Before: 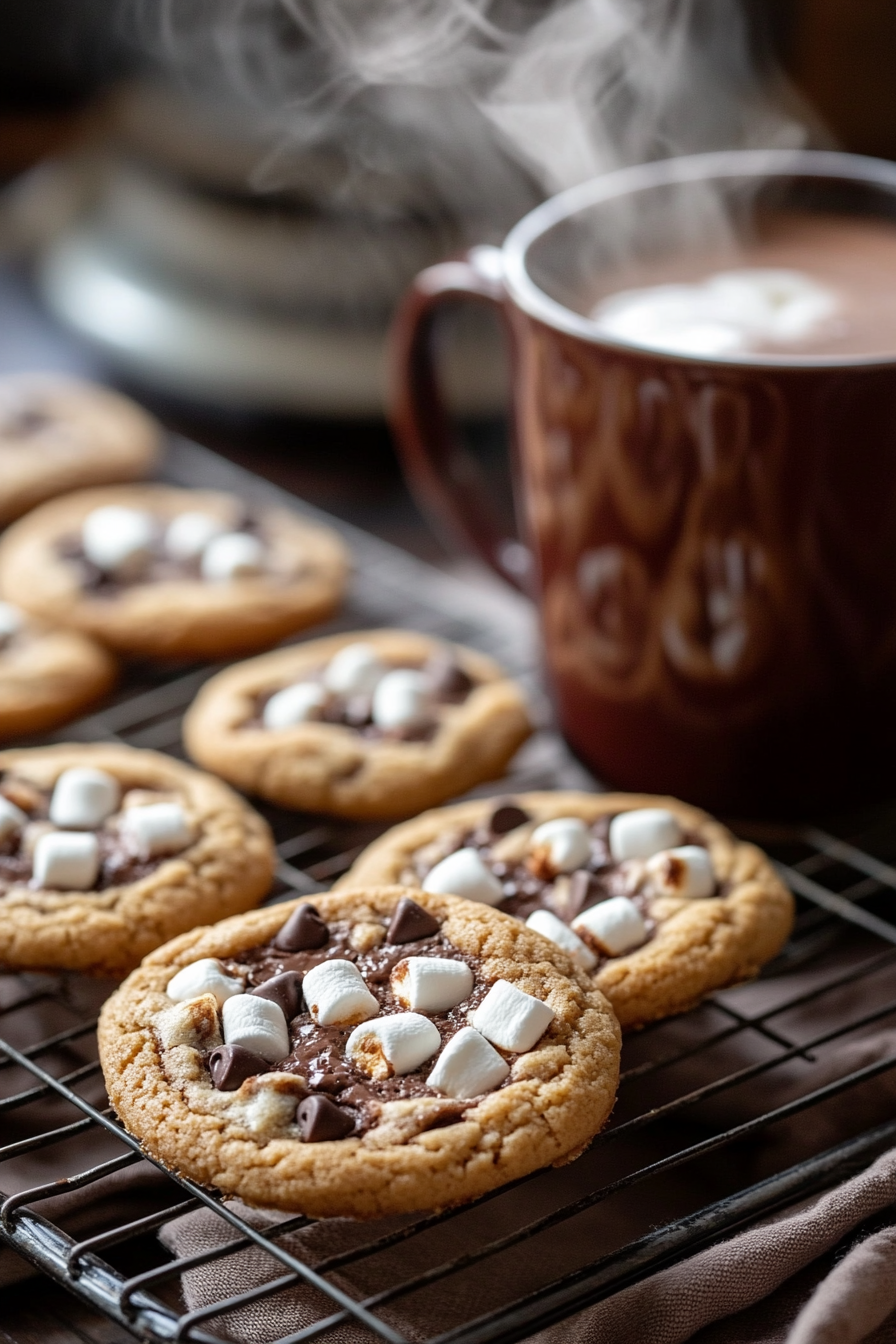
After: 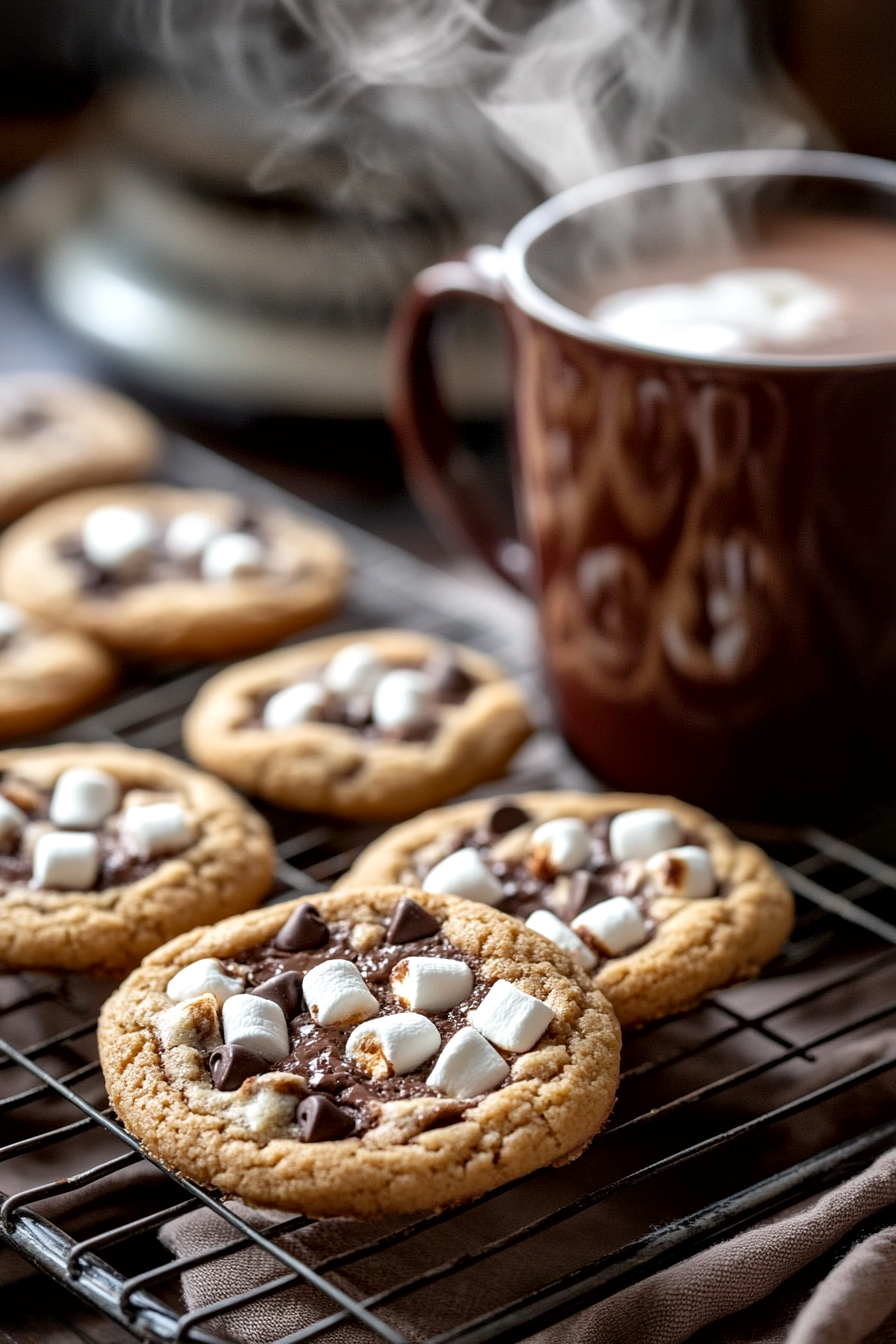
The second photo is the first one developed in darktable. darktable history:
local contrast: mode bilateral grid, contrast 20, coarseness 50, detail 159%, midtone range 0.2
tone equalizer: on, module defaults
